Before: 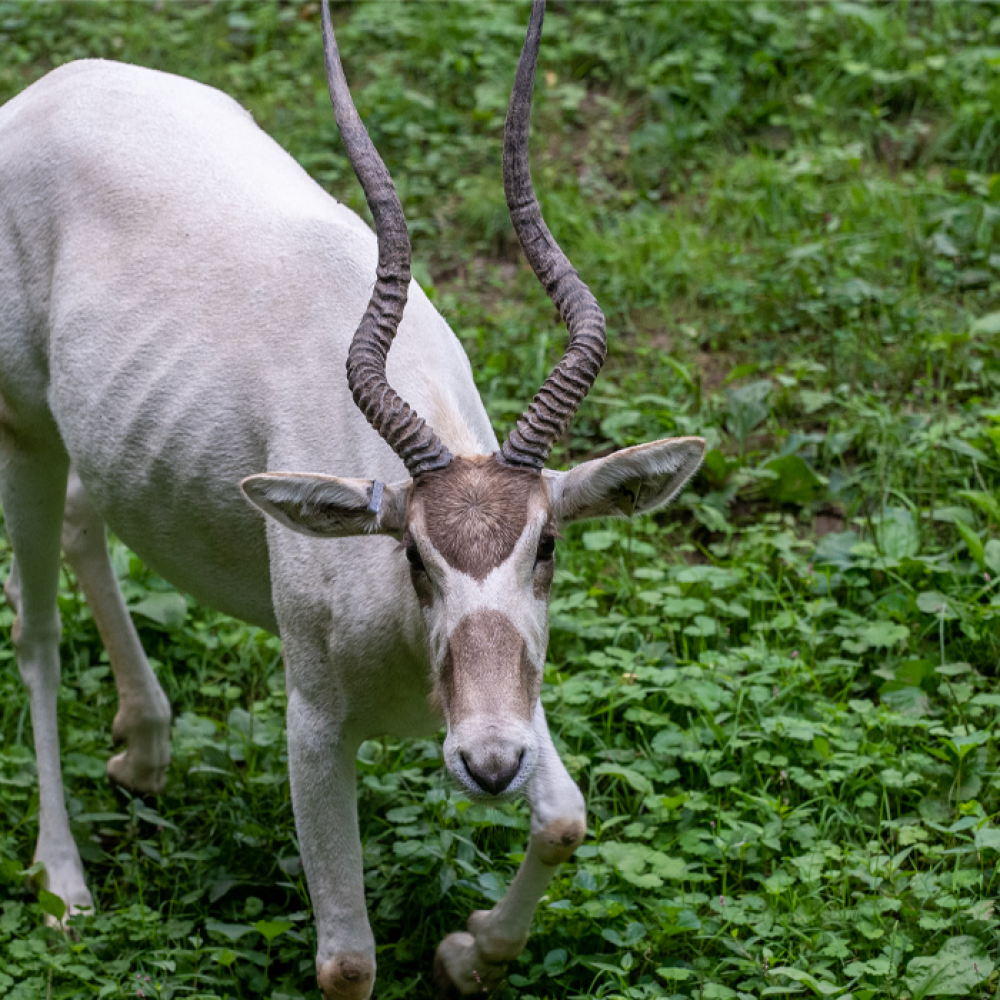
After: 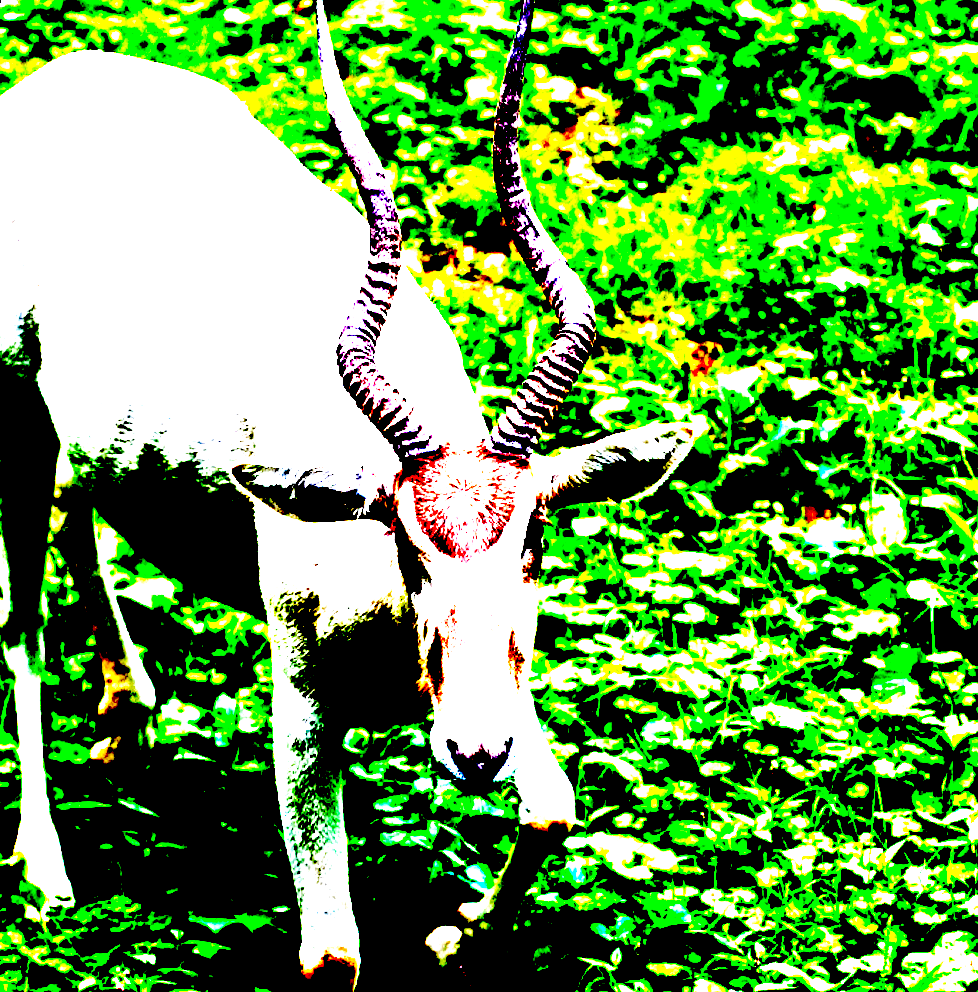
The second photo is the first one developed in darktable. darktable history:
rotate and perspective: rotation 0.226°, lens shift (vertical) -0.042, crop left 0.023, crop right 0.982, crop top 0.006, crop bottom 0.994
shadows and highlights: shadows 4.1, highlights -17.6, soften with gaussian
exposure: black level correction 0.1, exposure 3 EV, compensate highlight preservation false
